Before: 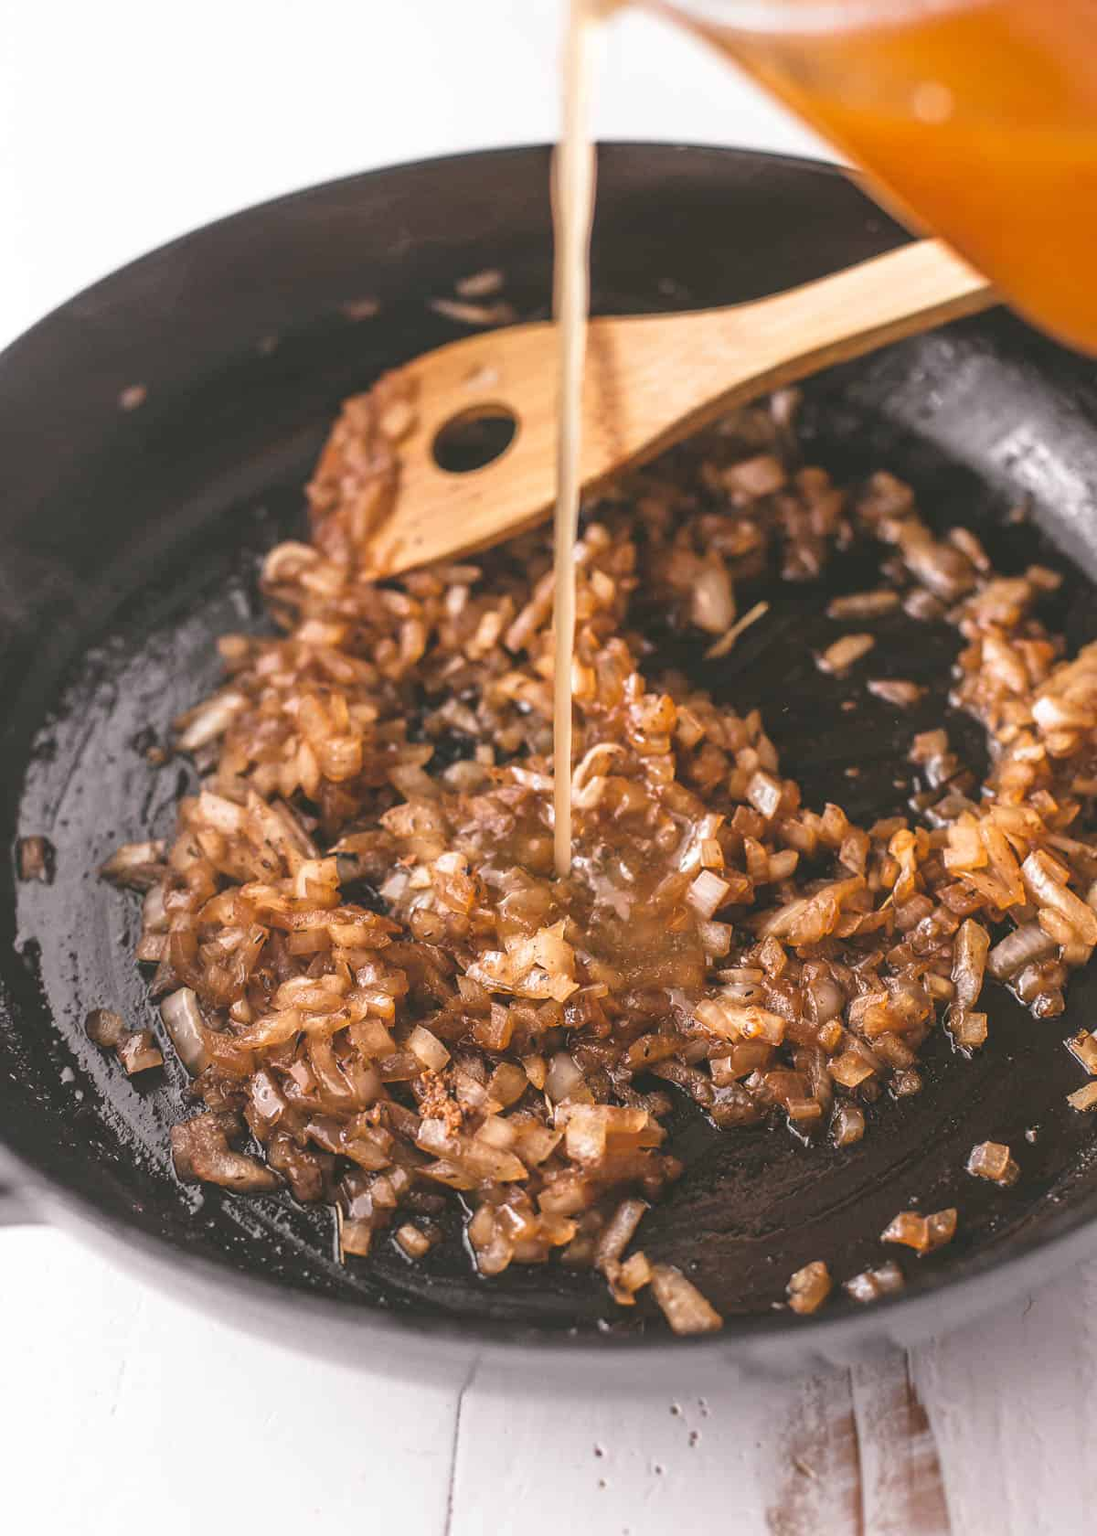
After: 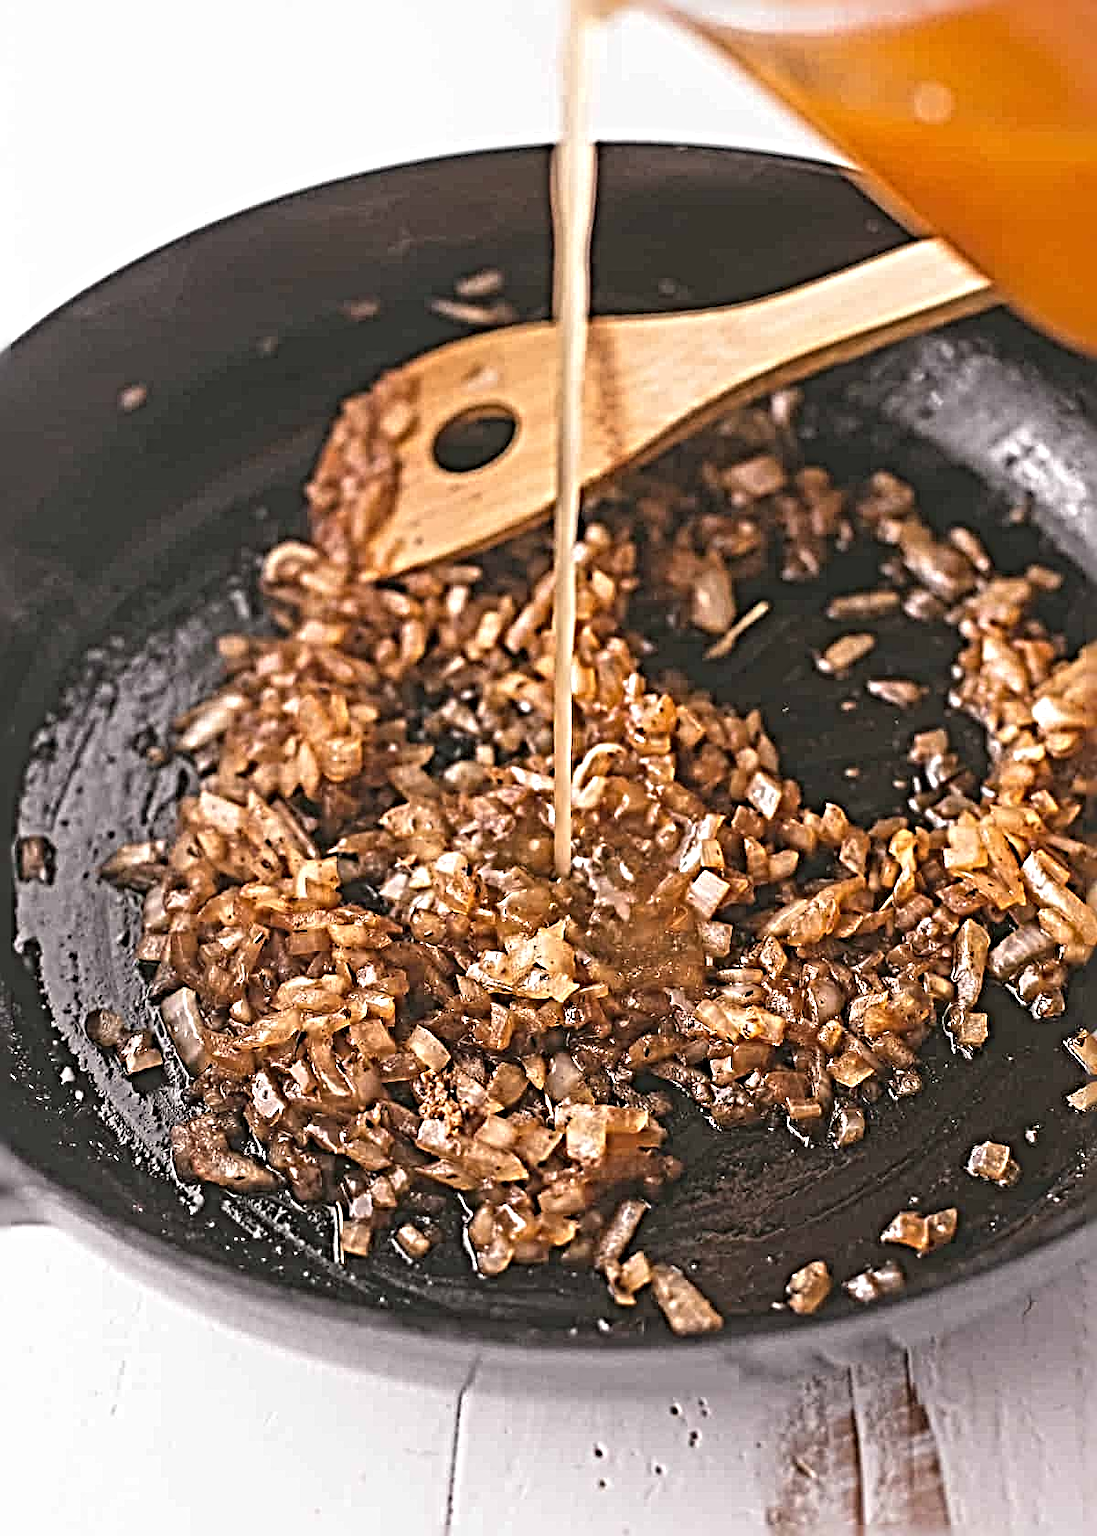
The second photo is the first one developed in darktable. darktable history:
sharpen: radius 6.259, amount 1.784, threshold 0.202
